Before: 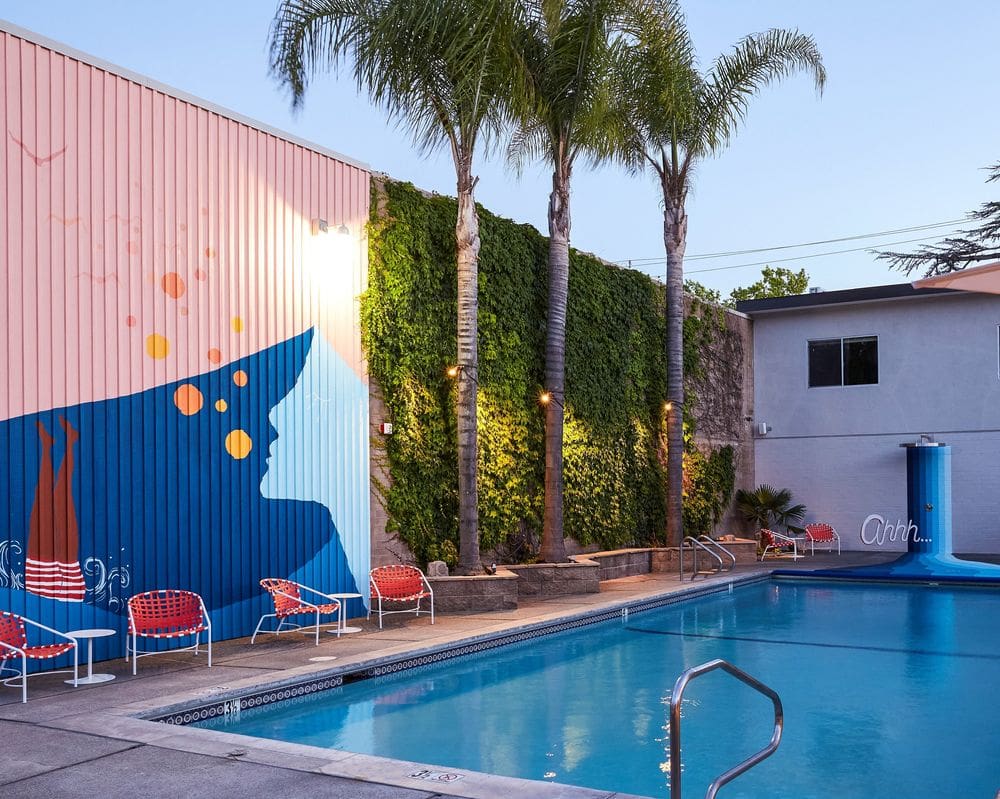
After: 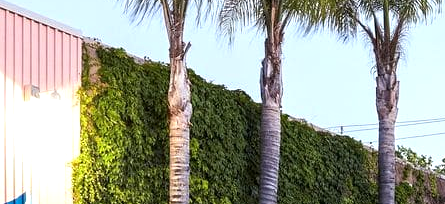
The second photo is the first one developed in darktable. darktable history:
crop: left 28.822%, top 16.856%, right 26.594%, bottom 57.503%
contrast equalizer: octaves 7, y [[0.6 ×6], [0.55 ×6], [0 ×6], [0 ×6], [0 ×6]], mix 0.182
exposure: black level correction 0, exposure 0.398 EV, compensate highlight preservation false
